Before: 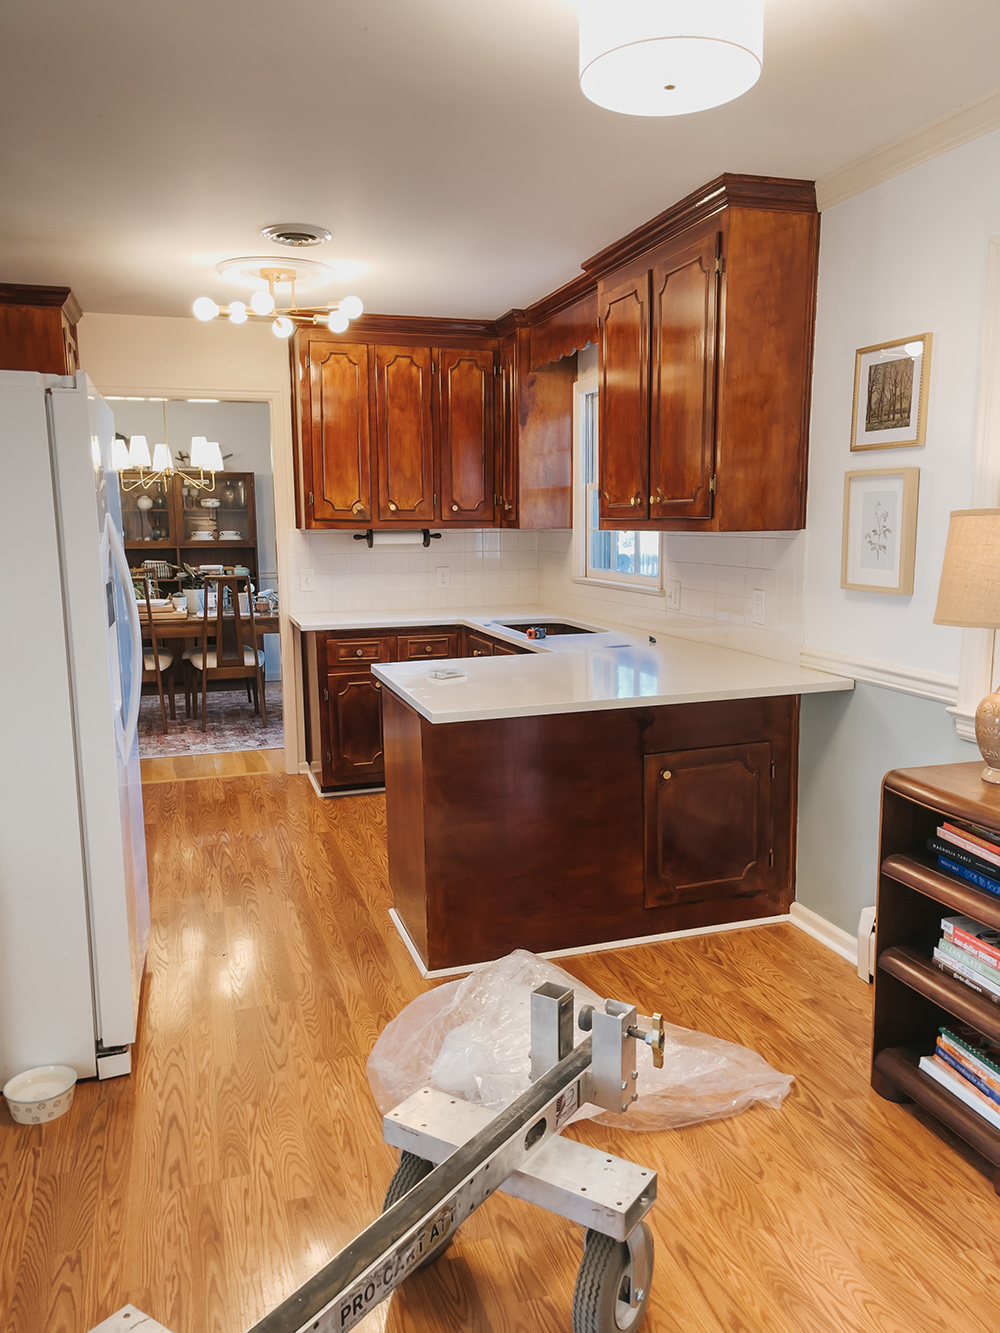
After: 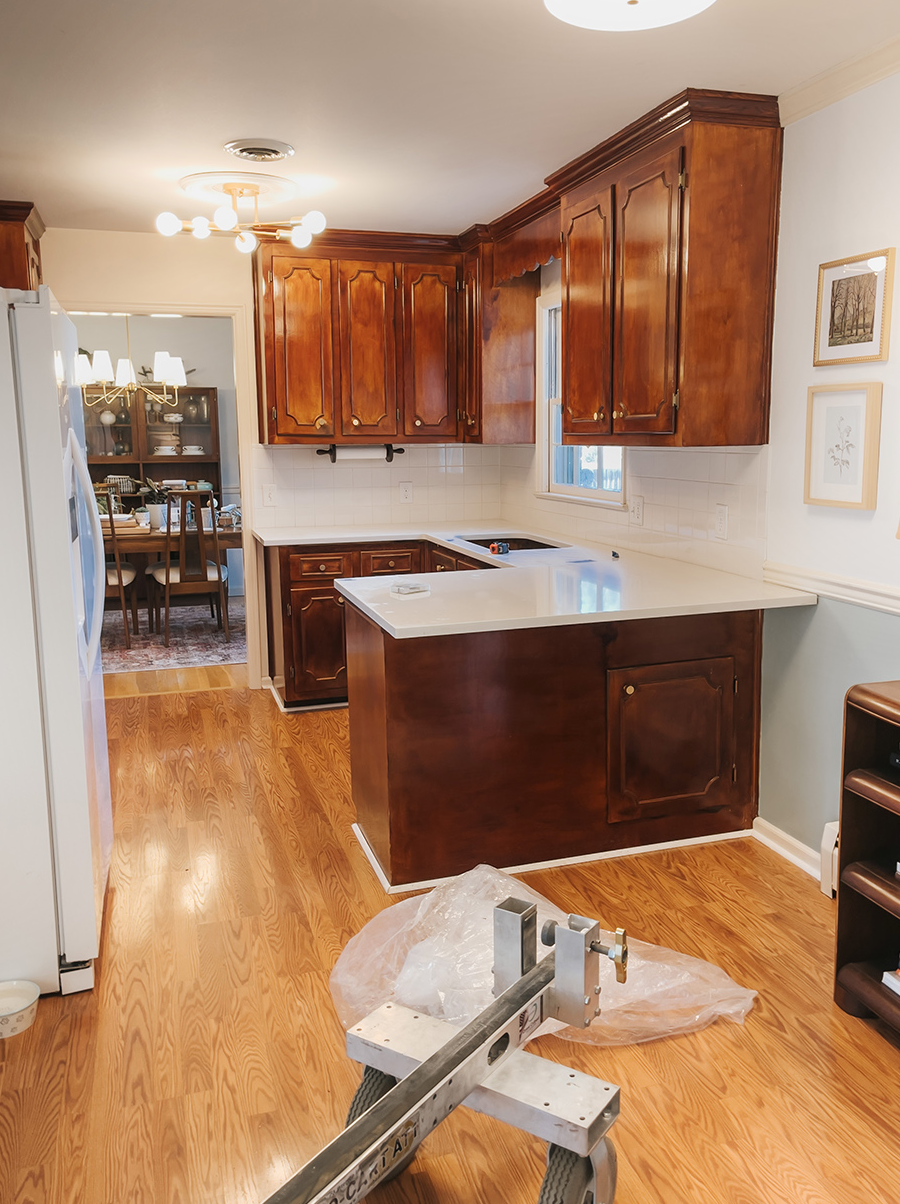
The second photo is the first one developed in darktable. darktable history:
shadows and highlights: shadows -41.91, highlights 62.25, soften with gaussian
crop: left 3.711%, top 6.431%, right 6.217%, bottom 3.243%
